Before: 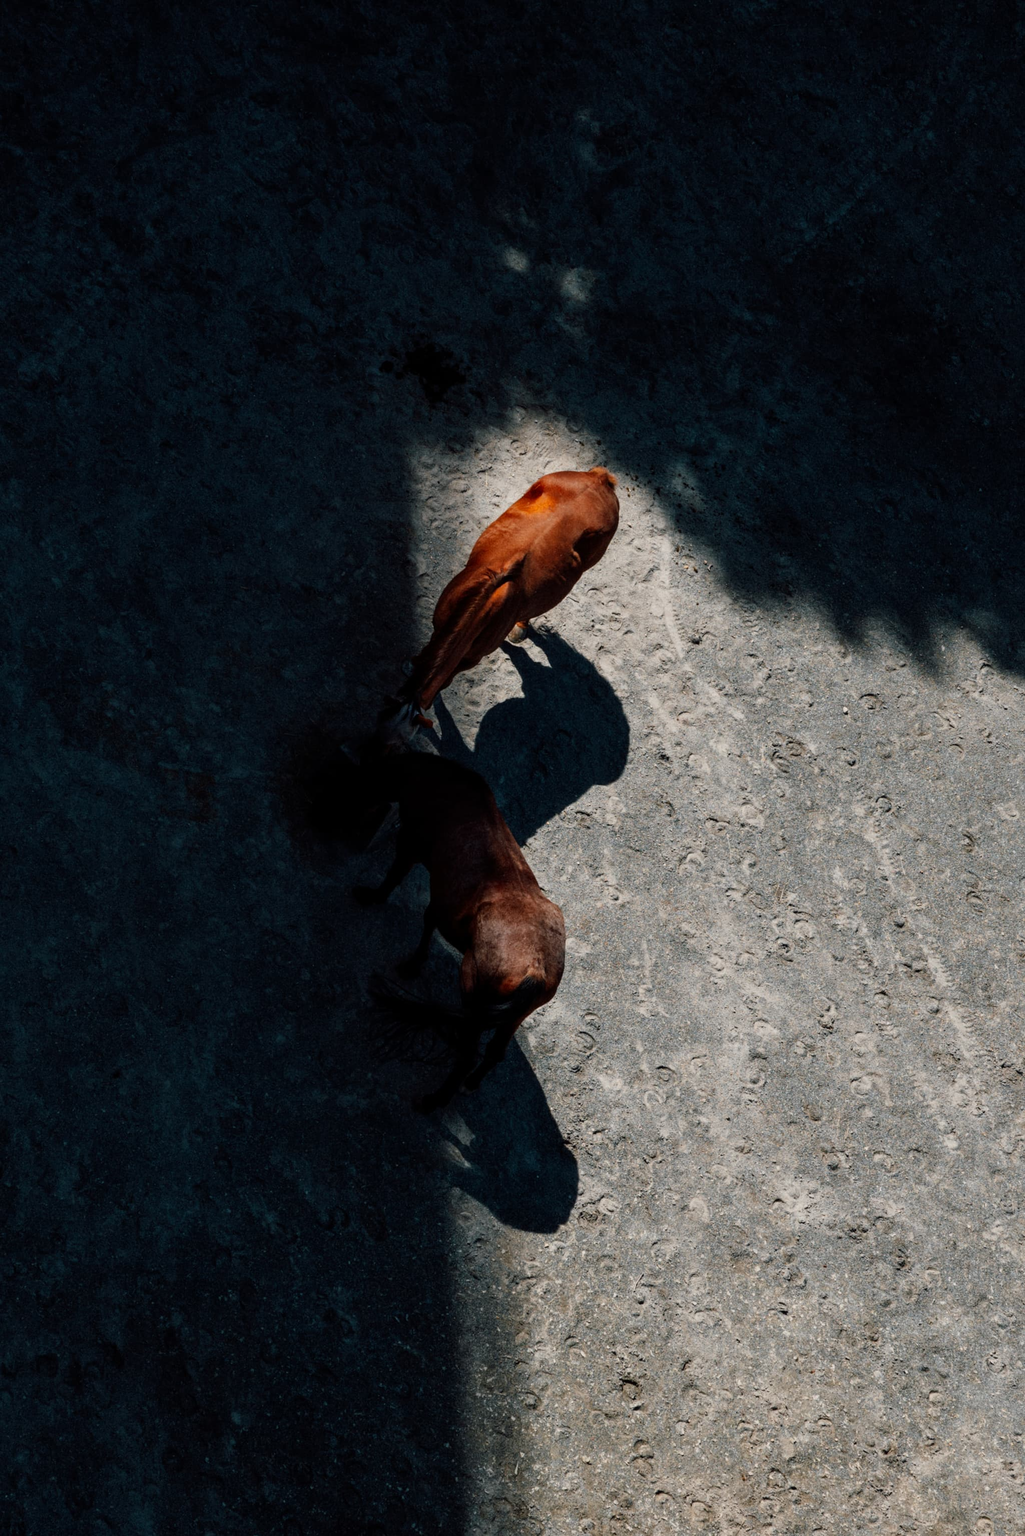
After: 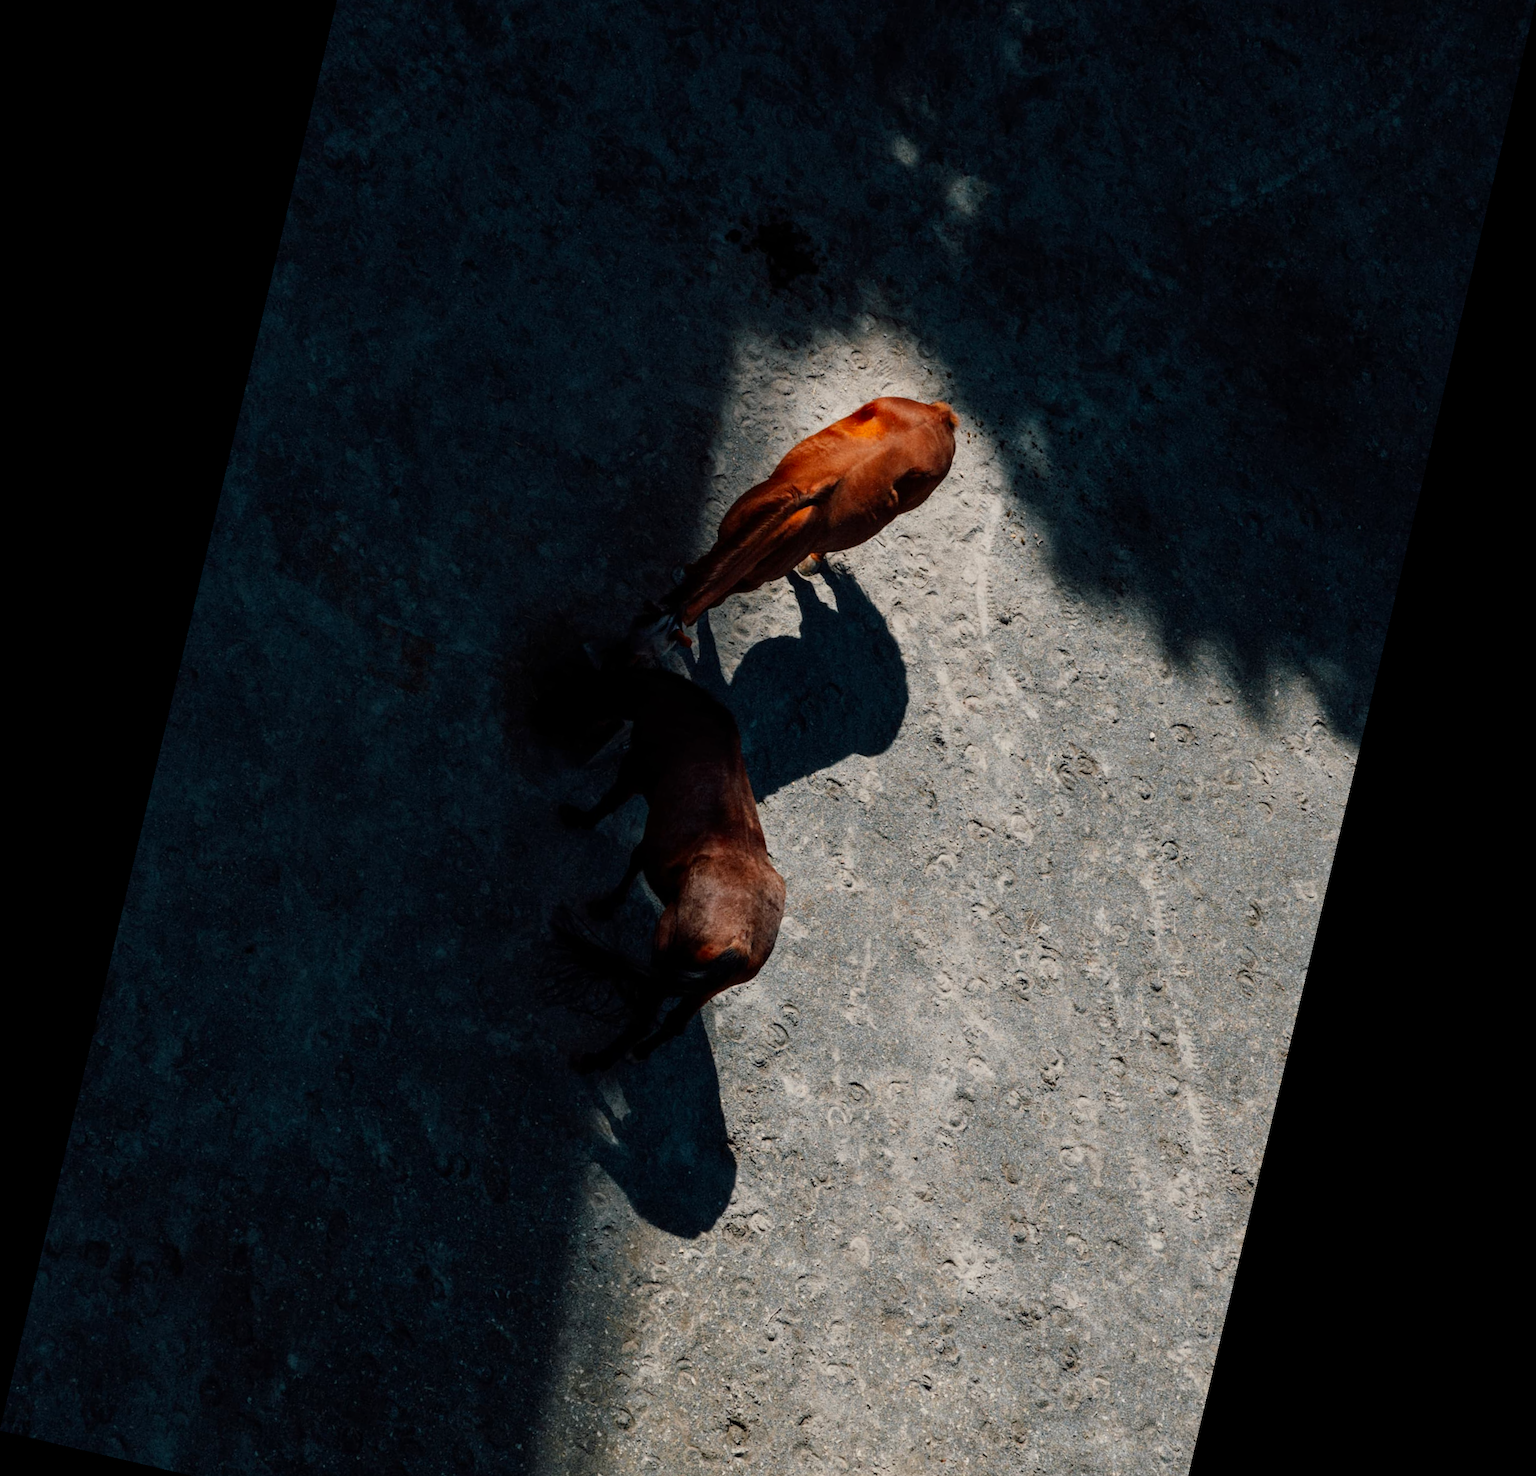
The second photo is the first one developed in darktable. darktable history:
rotate and perspective: rotation 13.27°, automatic cropping off
crop: top 13.819%, bottom 11.169%
color correction: saturation 1.11
